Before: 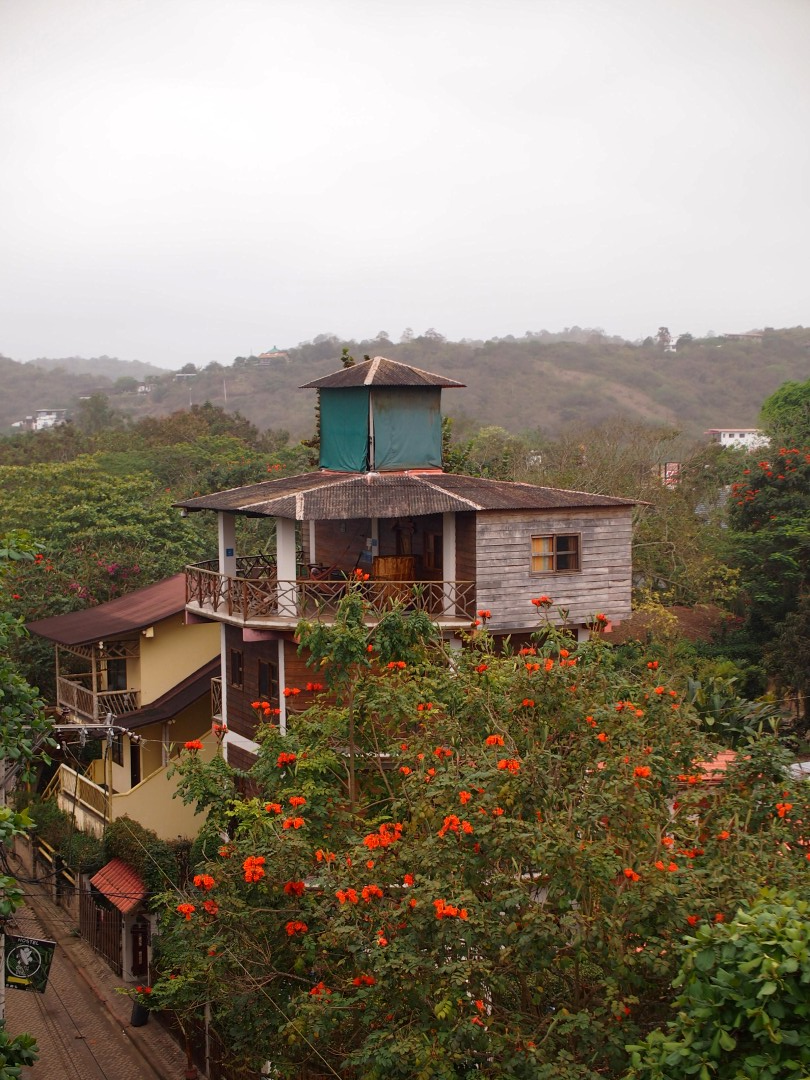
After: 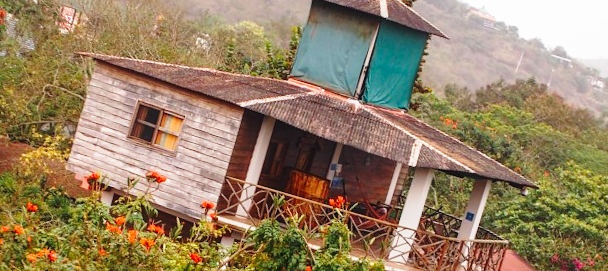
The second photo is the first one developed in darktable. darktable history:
crop and rotate: angle 16.12°, top 30.835%, bottom 35.653%
local contrast: detail 110%
base curve: curves: ch0 [(0, 0) (0.026, 0.03) (0.109, 0.232) (0.351, 0.748) (0.669, 0.968) (1, 1)], preserve colors none
